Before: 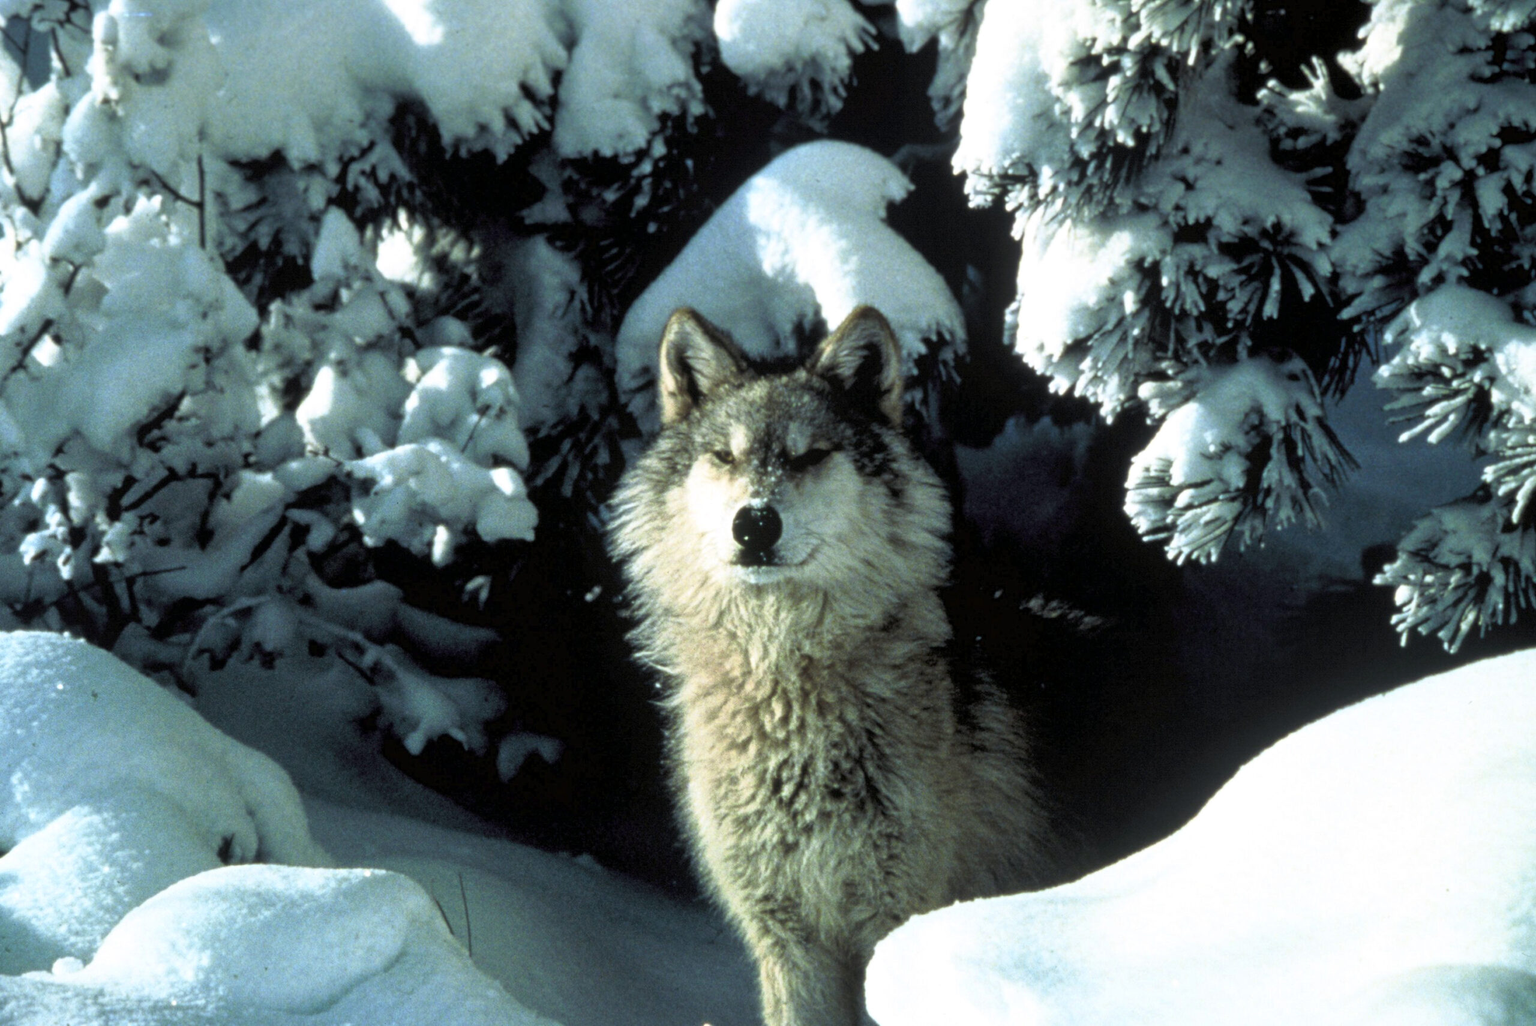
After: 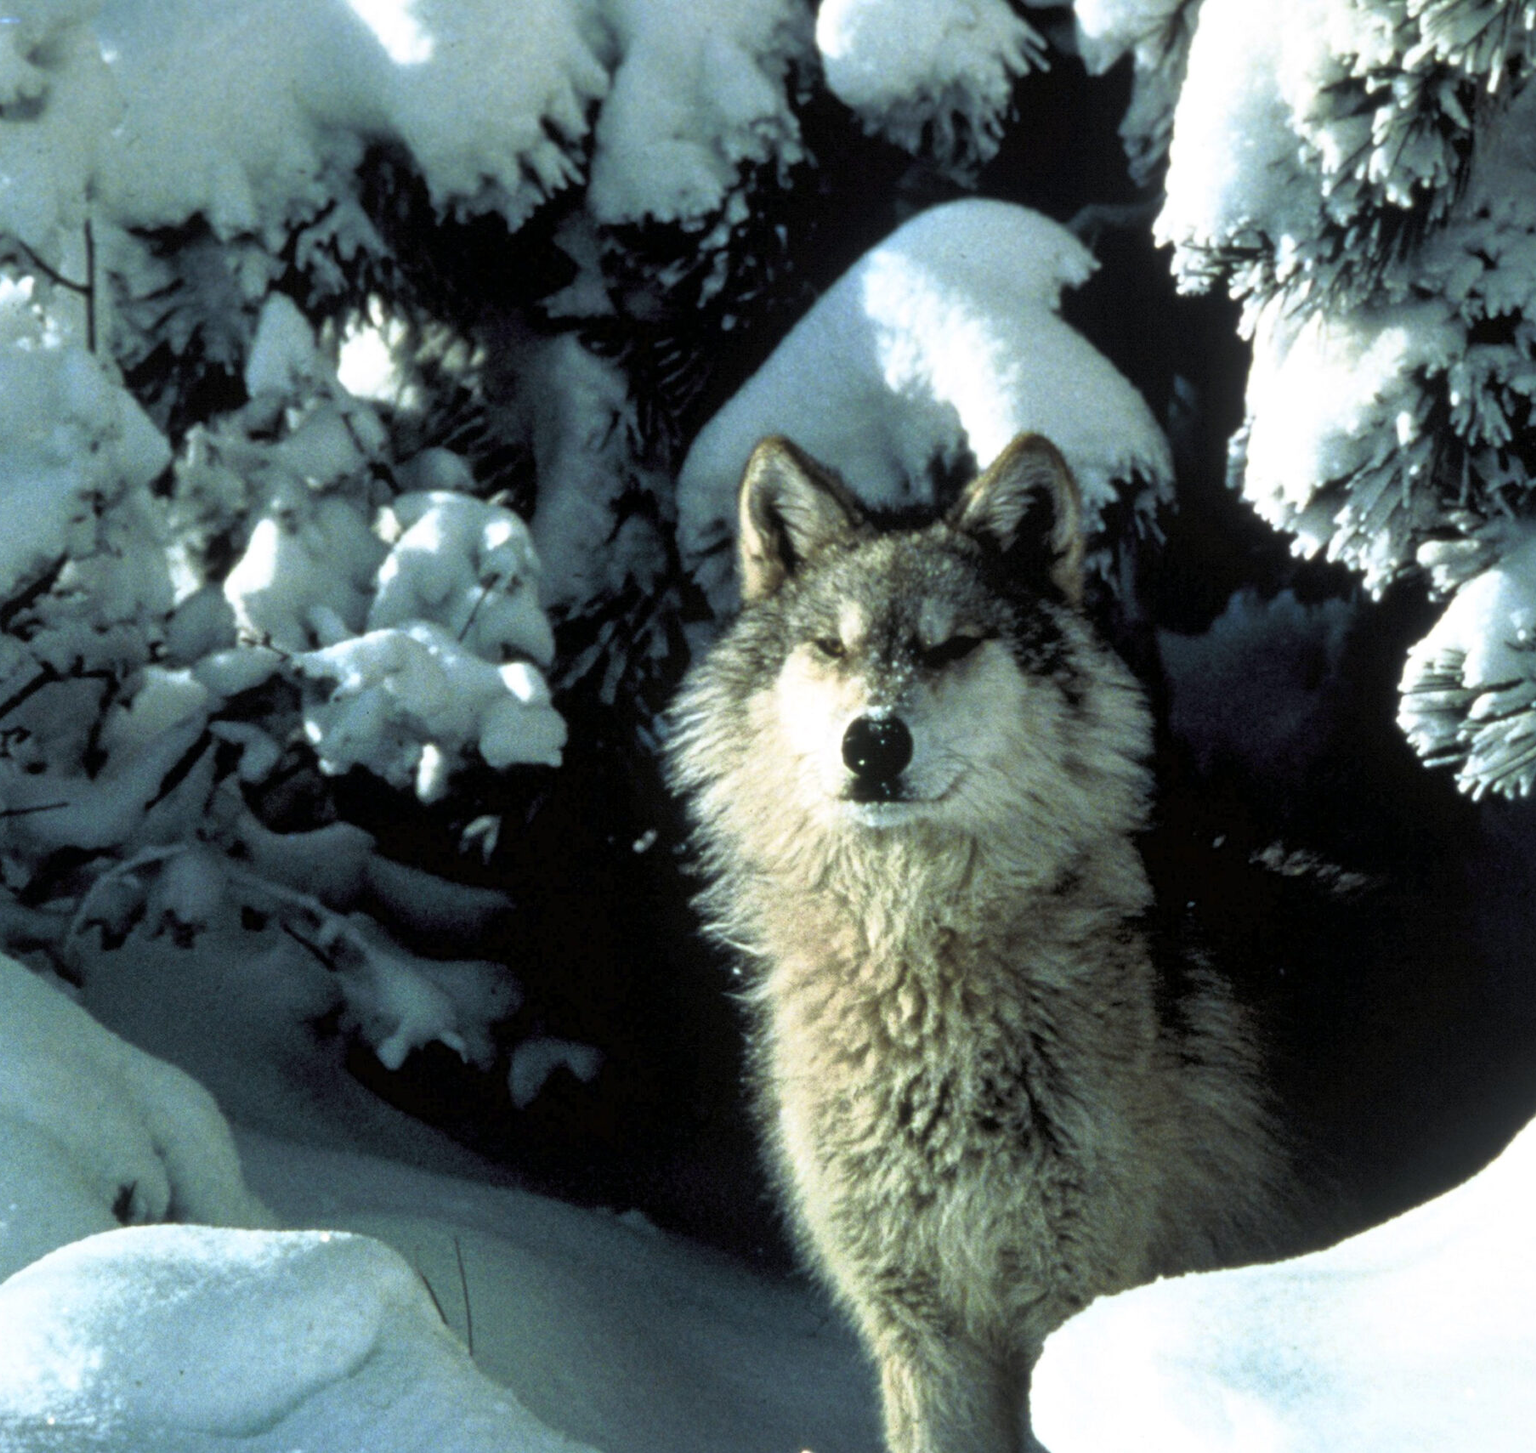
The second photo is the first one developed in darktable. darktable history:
crop and rotate: left 9.003%, right 20.393%
